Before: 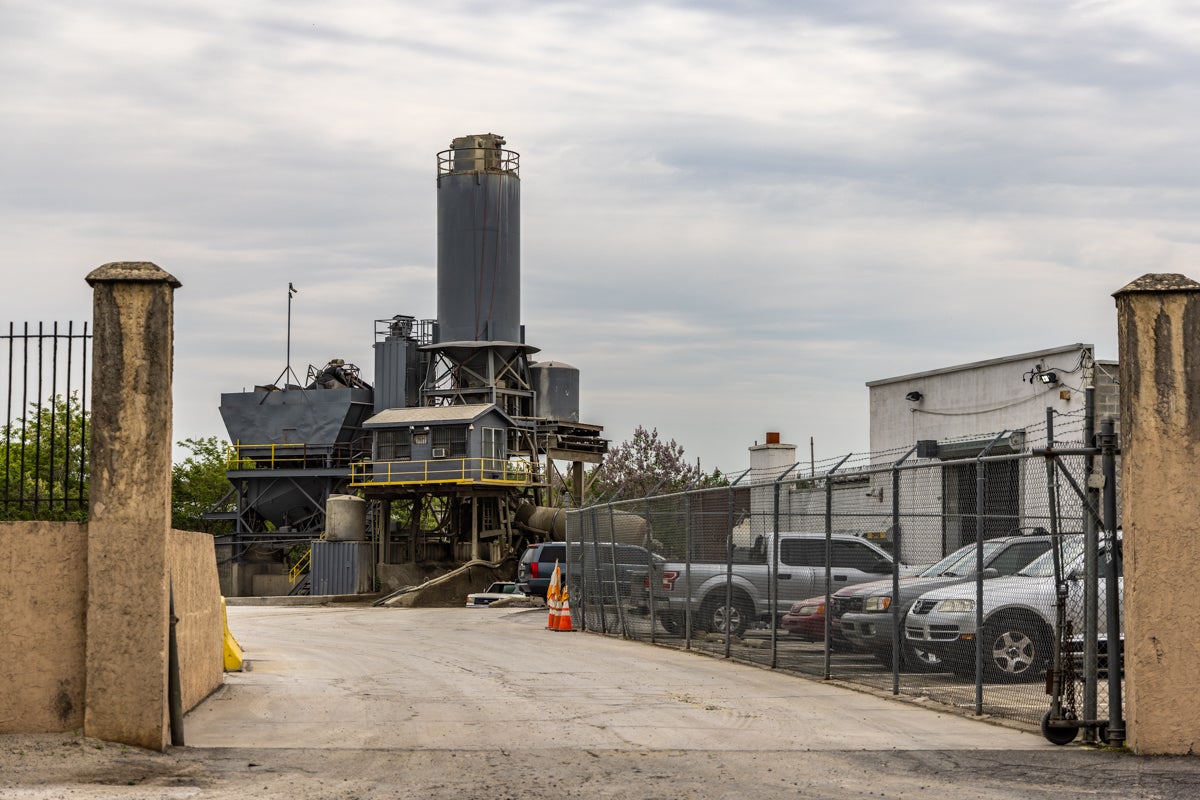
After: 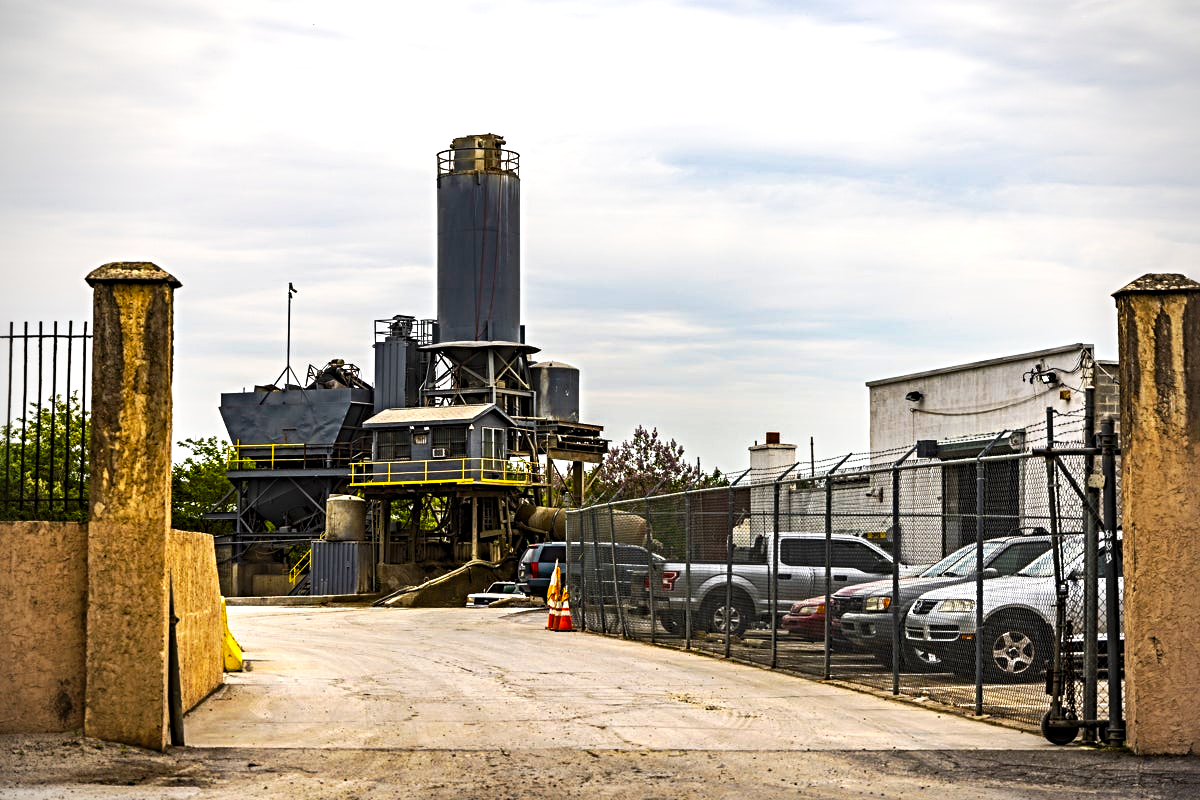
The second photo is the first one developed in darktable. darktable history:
color balance rgb: linear chroma grading › global chroma 9%, perceptual saturation grading › global saturation 36%, perceptual saturation grading › shadows 35%, perceptual brilliance grading › global brilliance 15%, perceptual brilliance grading › shadows -35%, global vibrance 15%
sharpen: radius 4.883
tone curve: curves: ch0 [(0, 0) (0.003, 0.009) (0.011, 0.019) (0.025, 0.034) (0.044, 0.057) (0.069, 0.082) (0.1, 0.104) (0.136, 0.131) (0.177, 0.165) (0.224, 0.212) (0.277, 0.279) (0.335, 0.342) (0.399, 0.401) (0.468, 0.477) (0.543, 0.572) (0.623, 0.675) (0.709, 0.772) (0.801, 0.85) (0.898, 0.942) (1, 1)], preserve colors none
vignetting: on, module defaults
